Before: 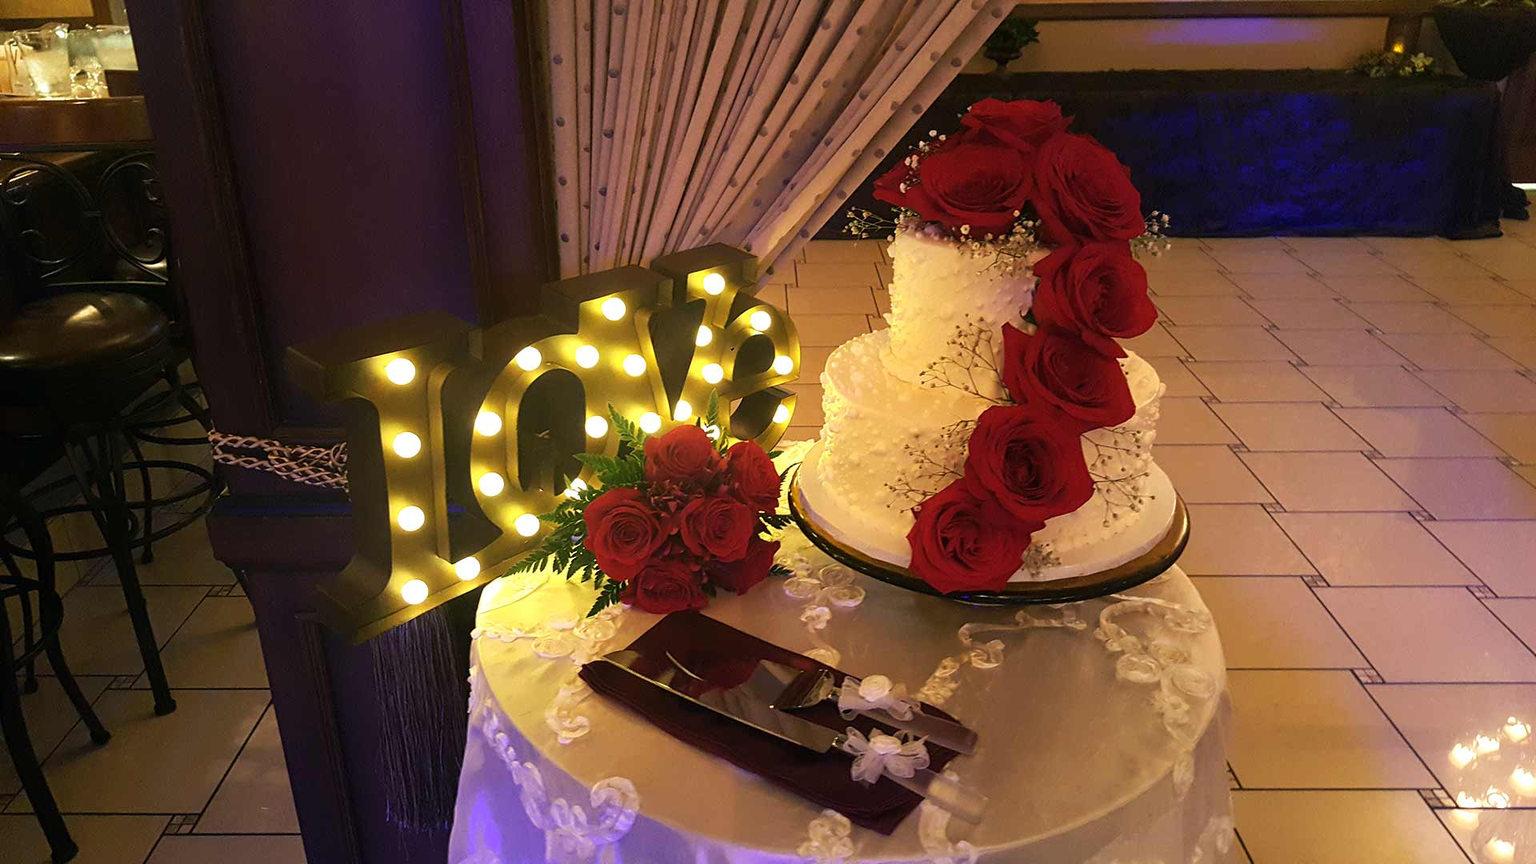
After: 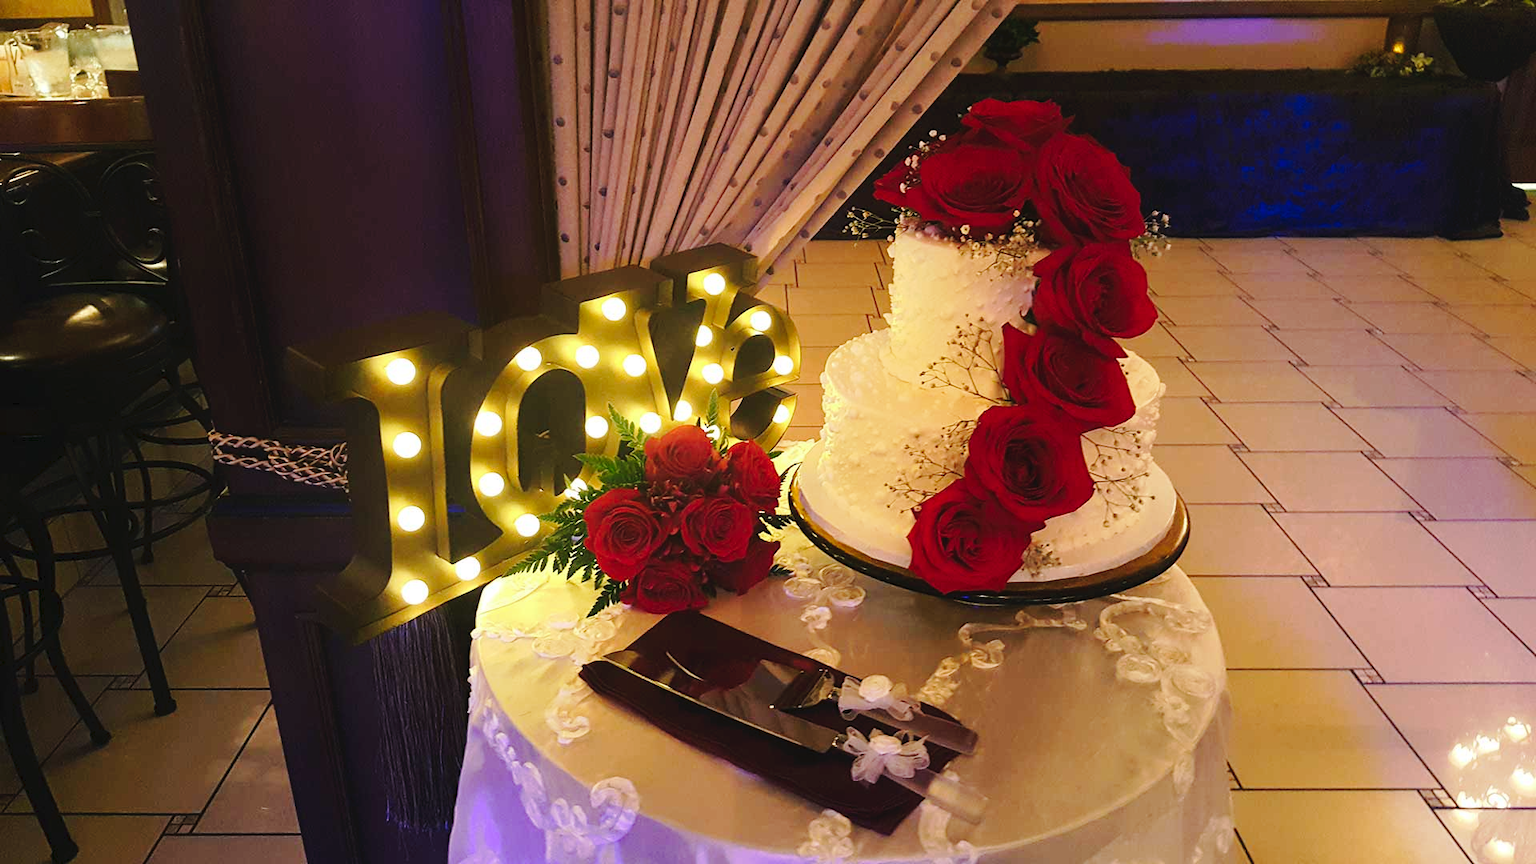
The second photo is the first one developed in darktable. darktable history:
tone curve: curves: ch0 [(0, 0) (0.003, 0.031) (0.011, 0.041) (0.025, 0.054) (0.044, 0.06) (0.069, 0.083) (0.1, 0.108) (0.136, 0.135) (0.177, 0.179) (0.224, 0.231) (0.277, 0.294) (0.335, 0.378) (0.399, 0.463) (0.468, 0.552) (0.543, 0.627) (0.623, 0.694) (0.709, 0.776) (0.801, 0.849) (0.898, 0.905) (1, 1)], preserve colors none
